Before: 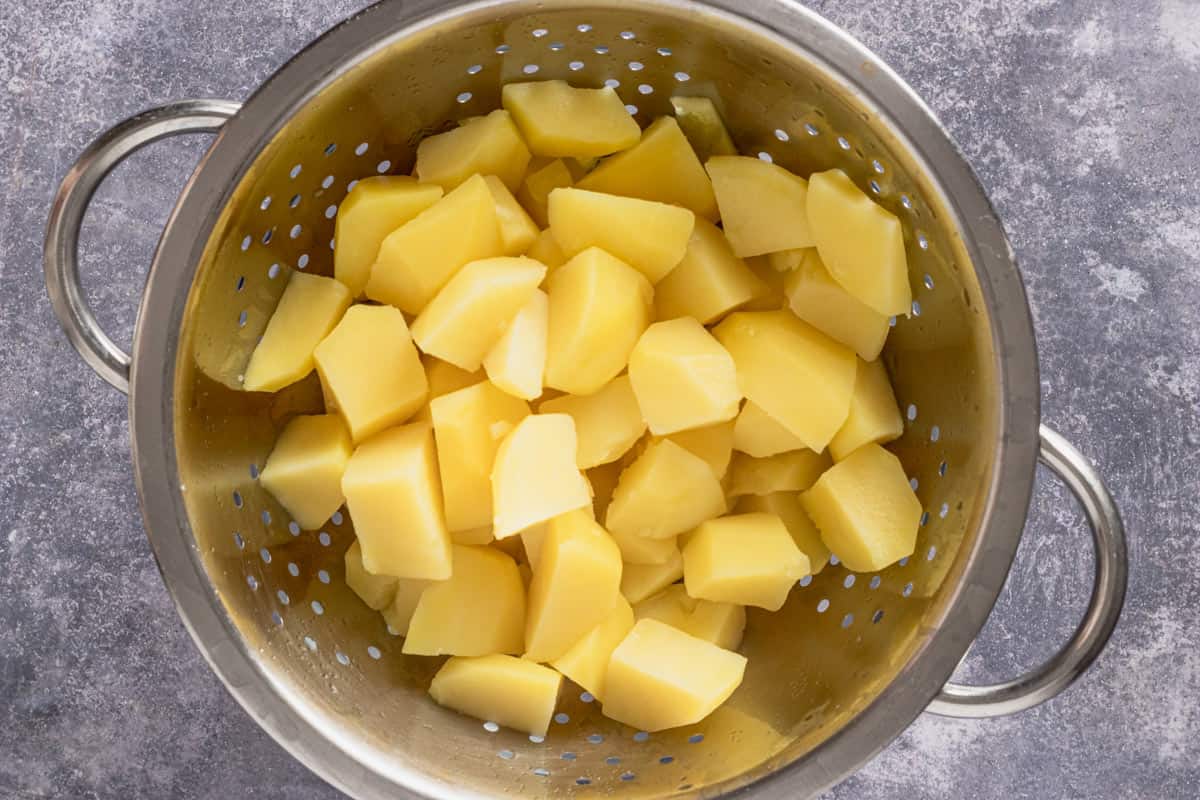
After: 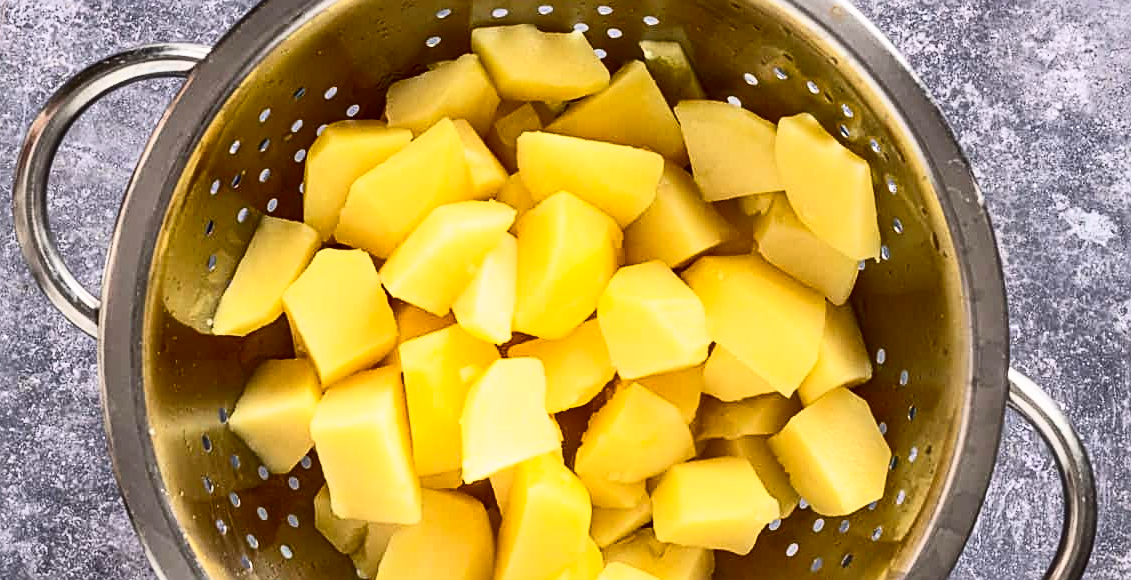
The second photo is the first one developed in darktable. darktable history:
shadows and highlights: soften with gaussian
crop: left 2.612%, top 7.116%, right 3.115%, bottom 20.287%
contrast brightness saturation: contrast 0.401, brightness 0.1, saturation 0.214
sharpen: on, module defaults
